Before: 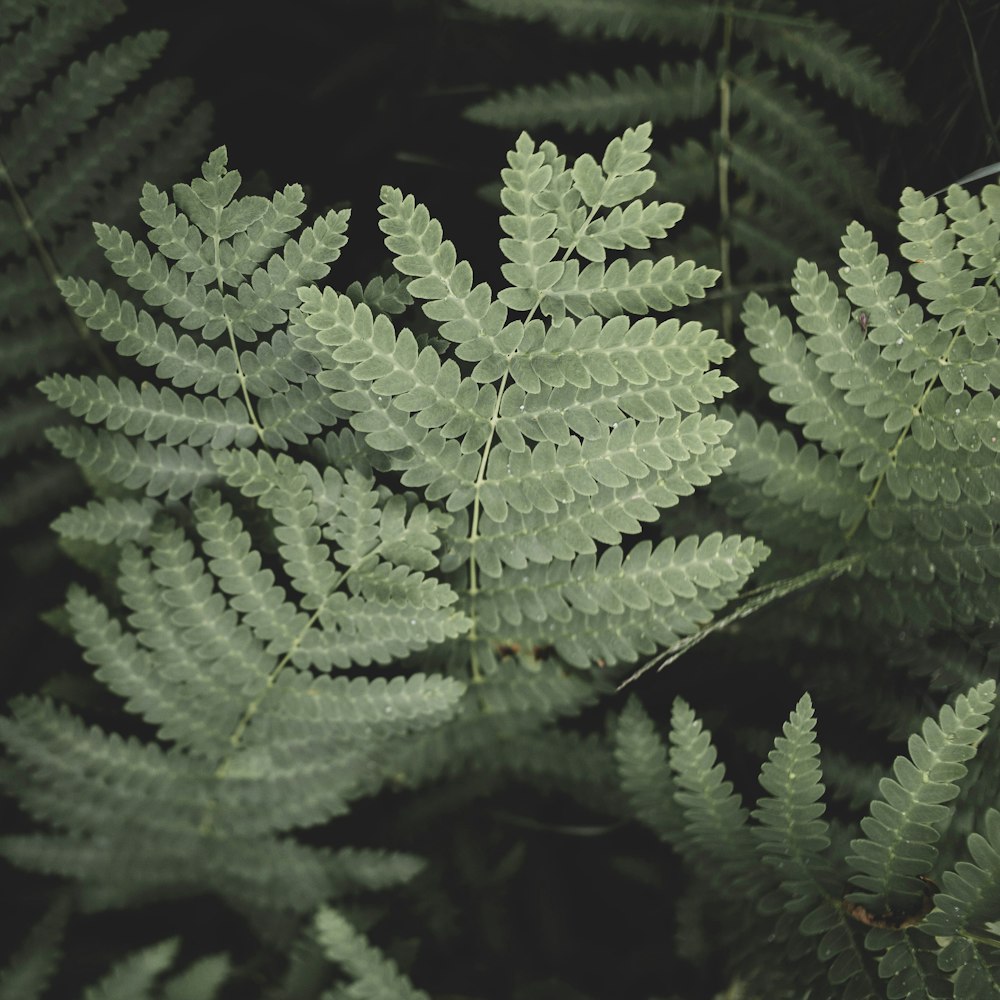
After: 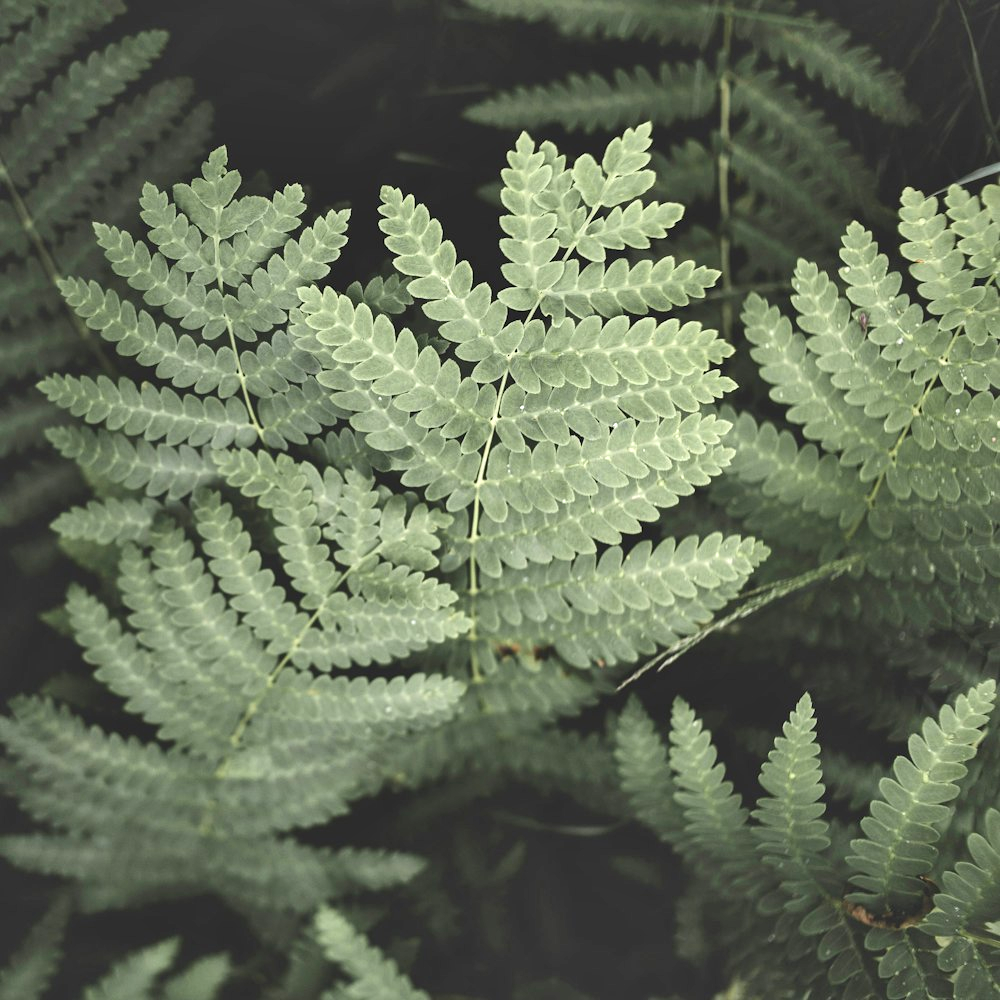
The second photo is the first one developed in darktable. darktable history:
shadows and highlights: soften with gaussian
exposure: black level correction 0, exposure 0.7 EV, compensate exposure bias true, compensate highlight preservation false
